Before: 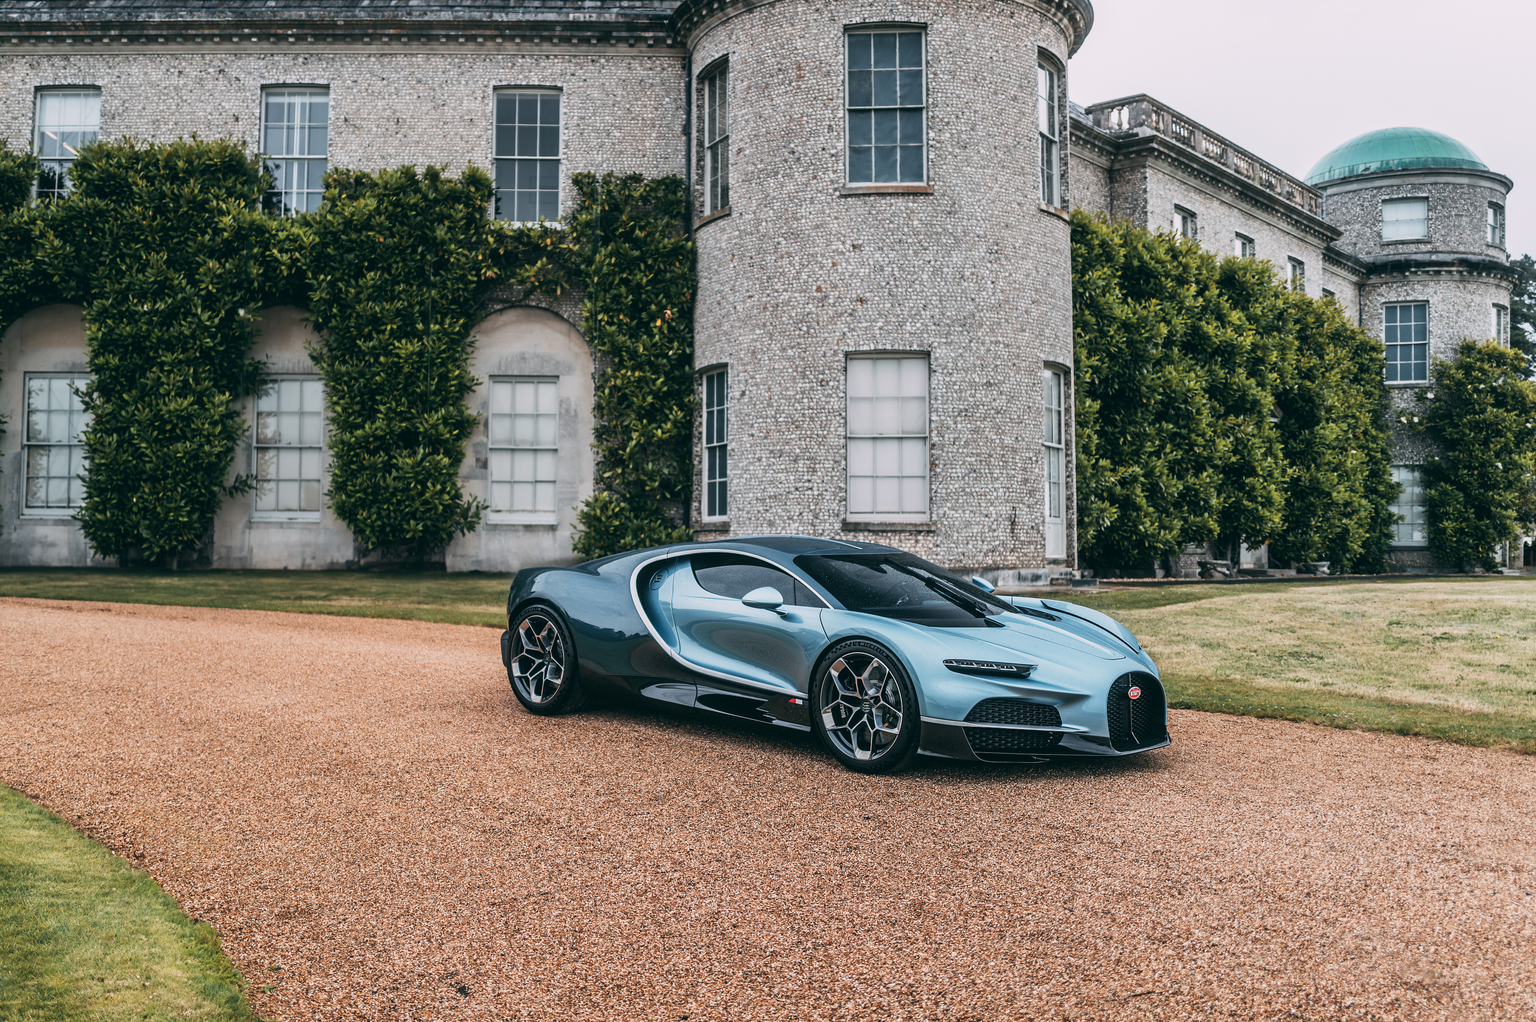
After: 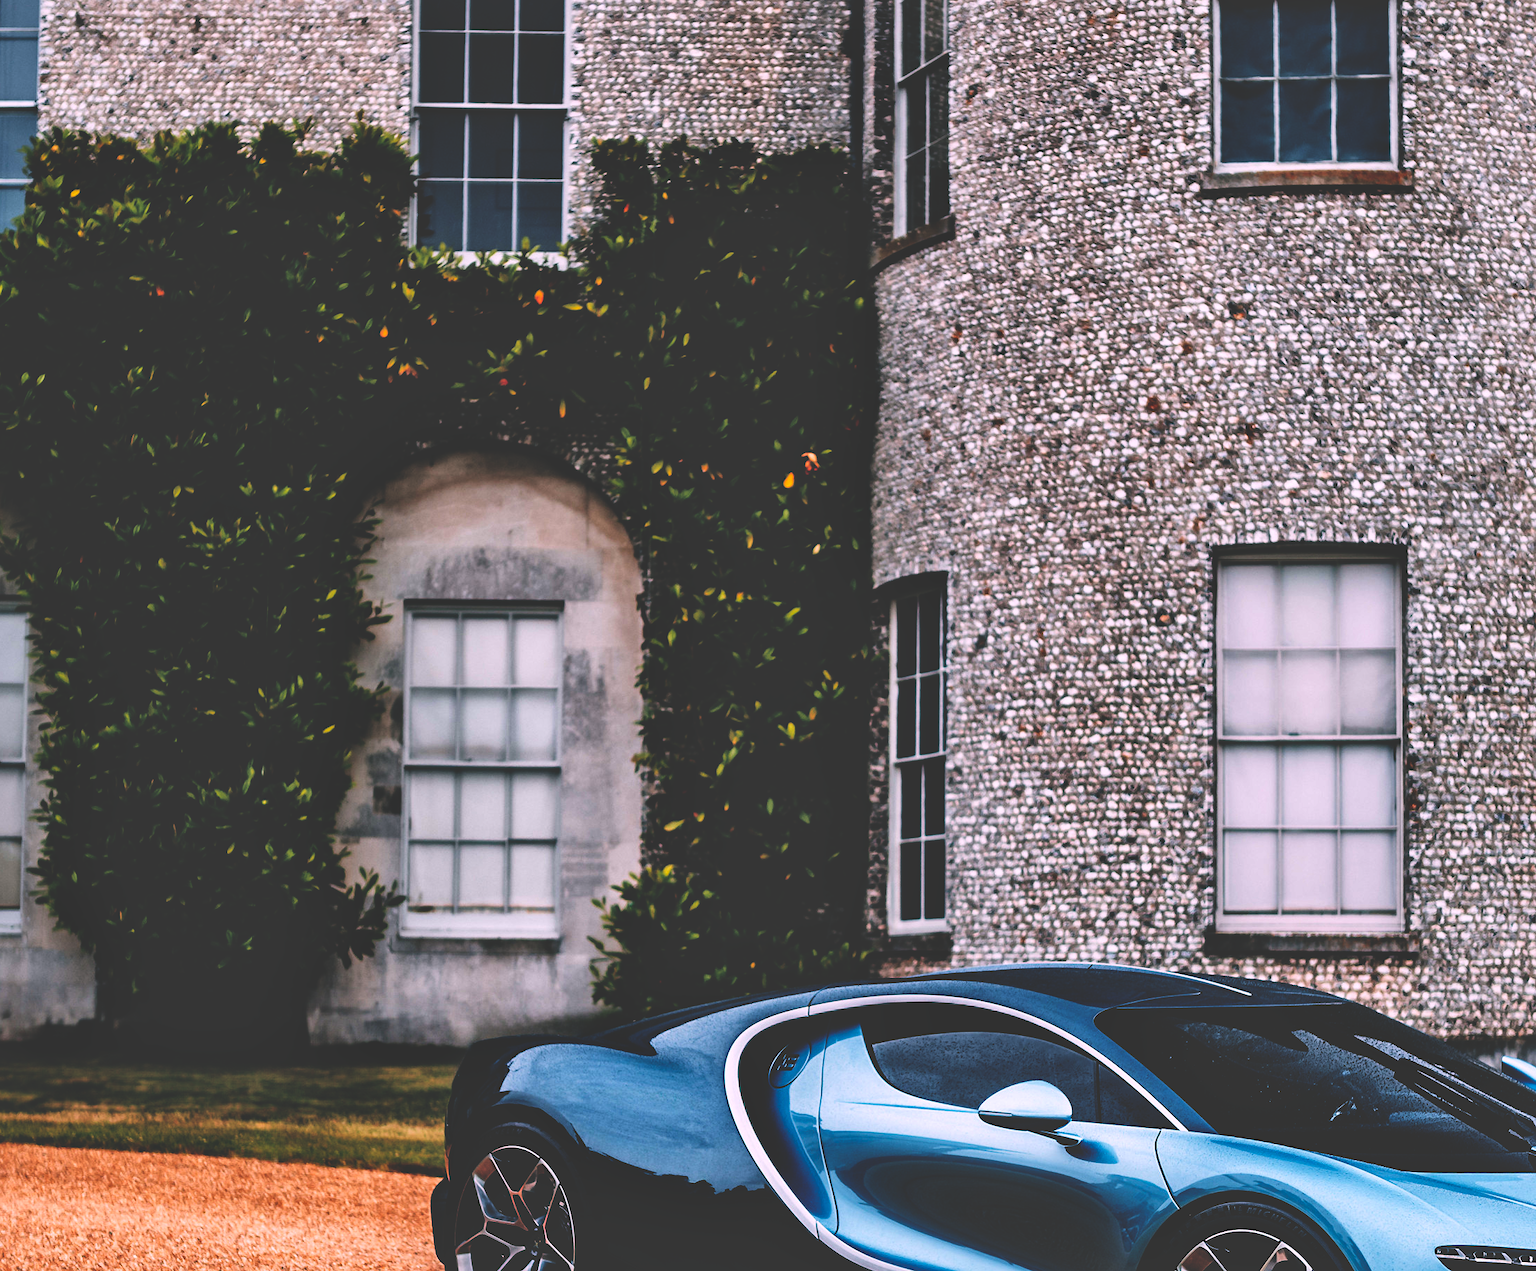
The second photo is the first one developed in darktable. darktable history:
local contrast: mode bilateral grid, contrast 20, coarseness 50, detail 141%, midtone range 0.2
color balance rgb: shadows lift › chroma 2%, shadows lift › hue 217.2°, power › chroma 0.25%, power › hue 60°, highlights gain › chroma 1.5%, highlights gain › hue 309.6°, global offset › luminance -0.25%, perceptual saturation grading › global saturation 15%, global vibrance 15%
base curve: curves: ch0 [(0, 0.036) (0.083, 0.04) (0.804, 1)], preserve colors none
crop: left 20.248%, top 10.86%, right 35.675%, bottom 34.321%
